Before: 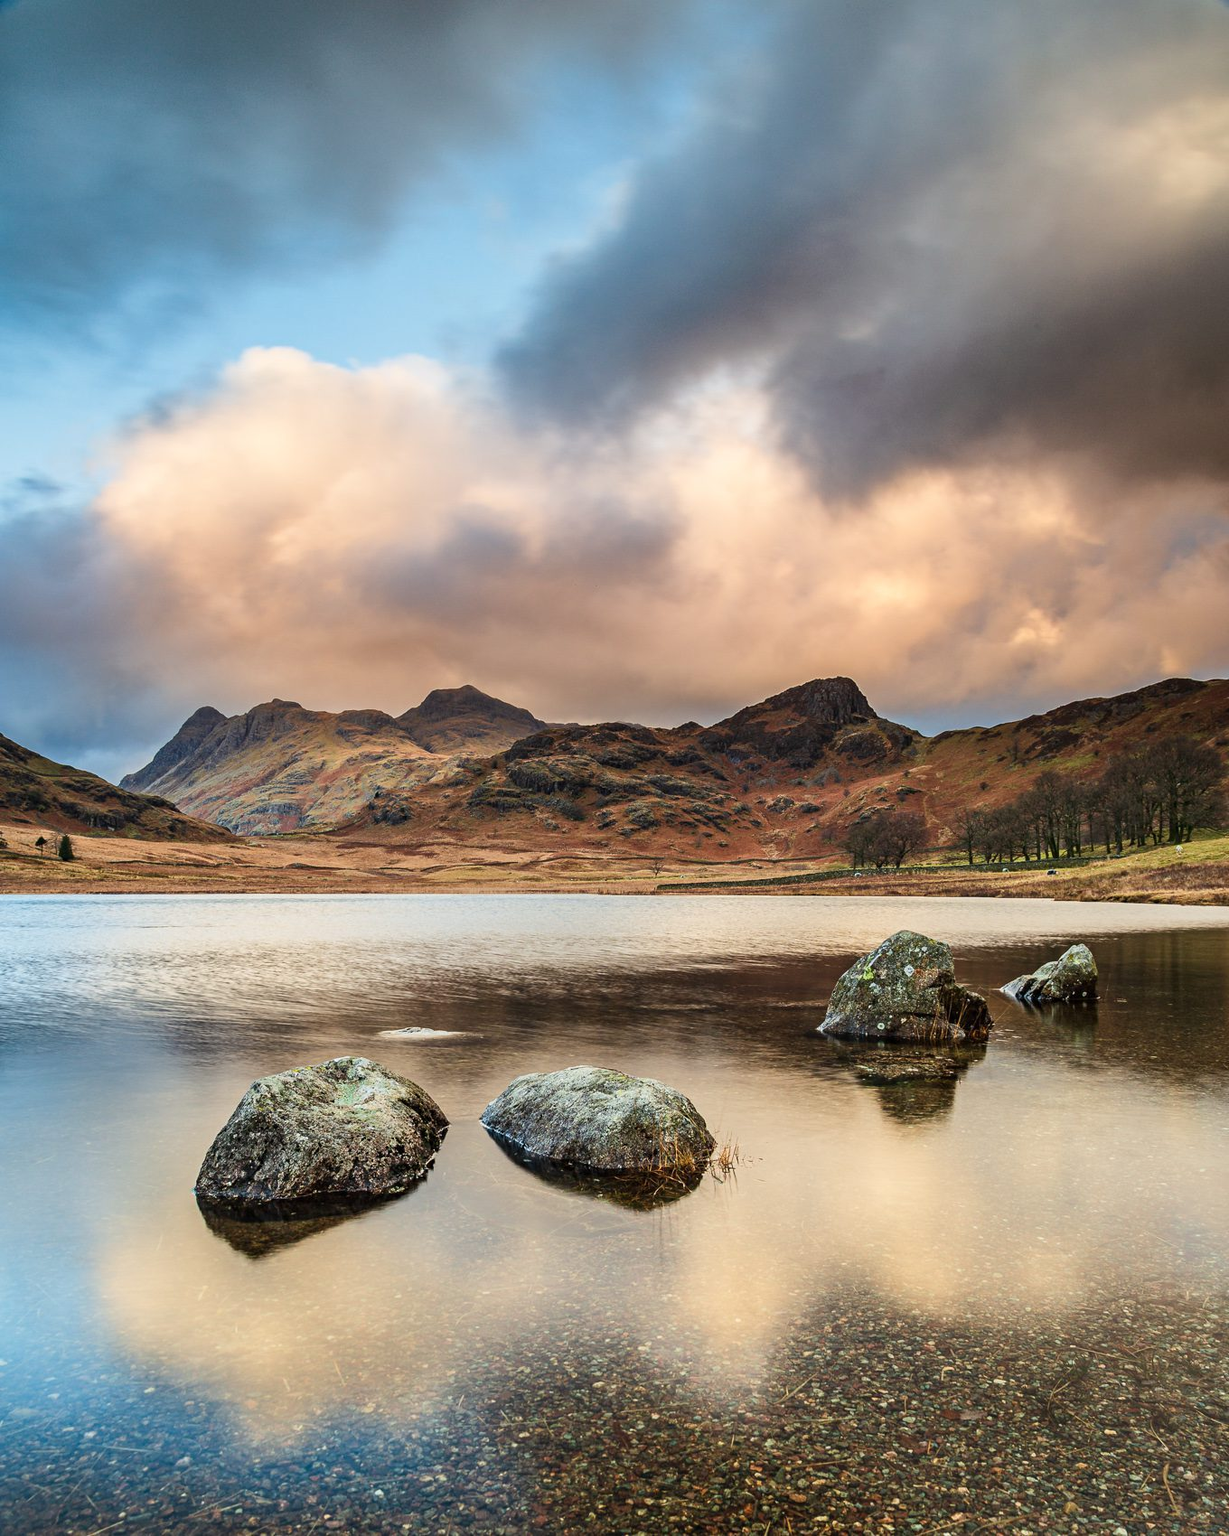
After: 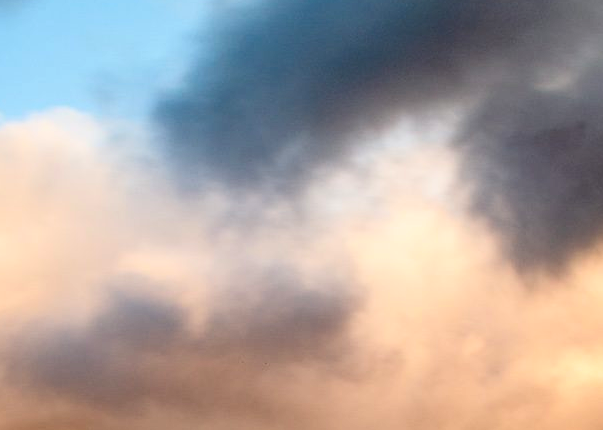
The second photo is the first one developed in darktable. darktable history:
crop: left 28.995%, top 16.8%, right 26.623%, bottom 57.902%
contrast brightness saturation: contrast 0.224, brightness -0.186, saturation 0.237
